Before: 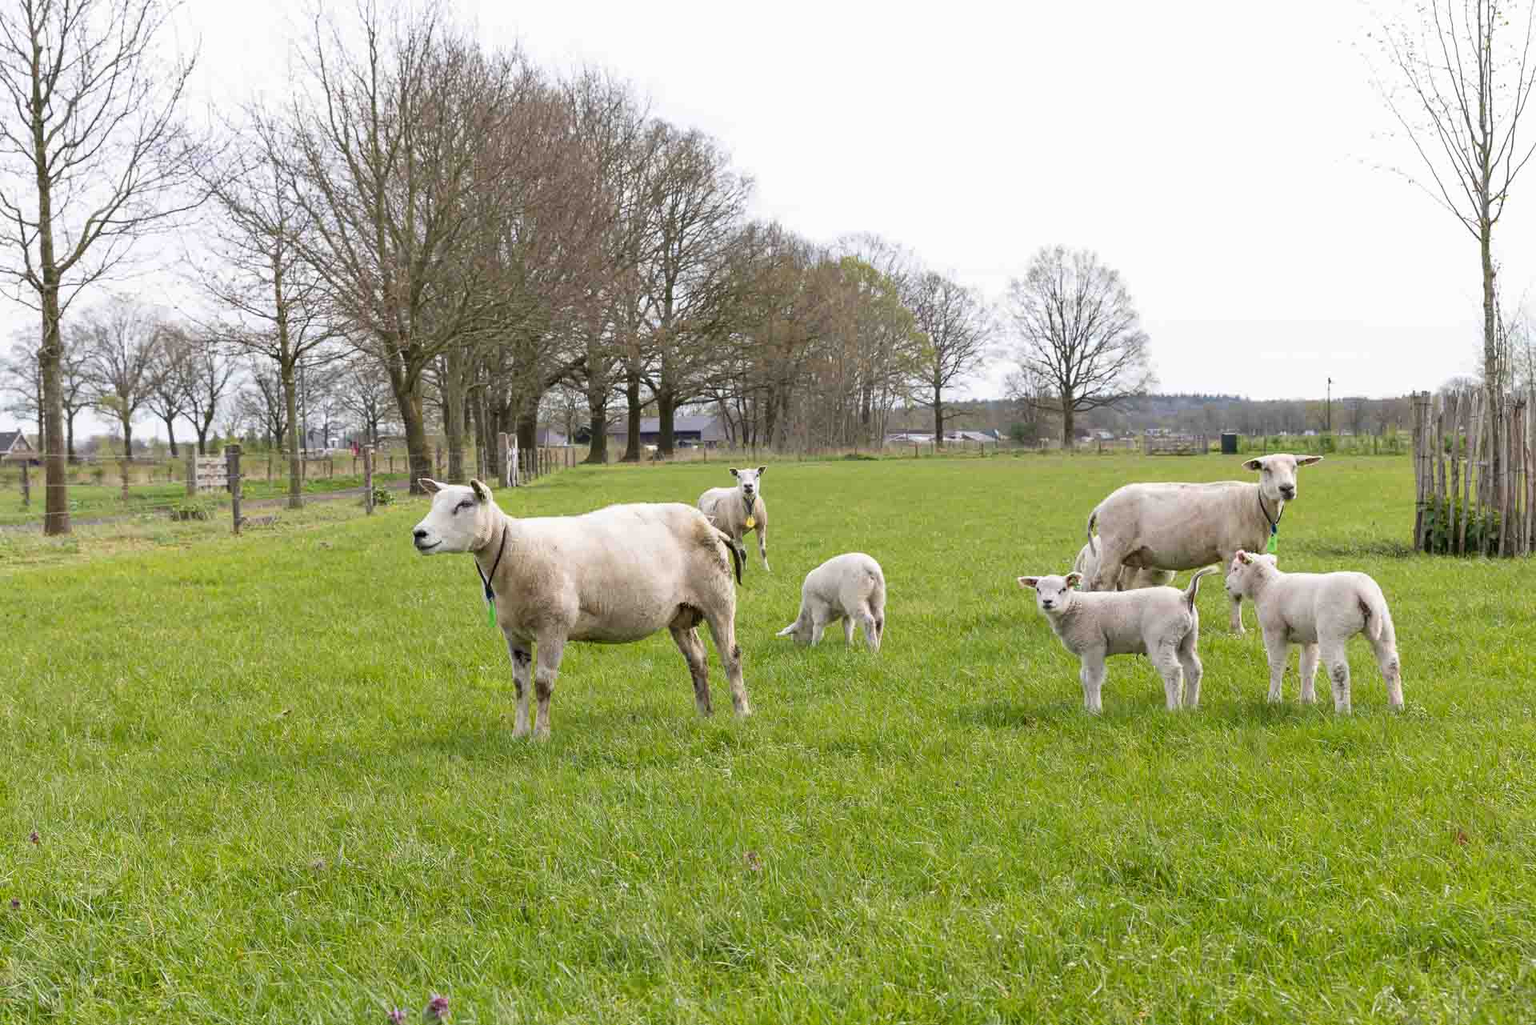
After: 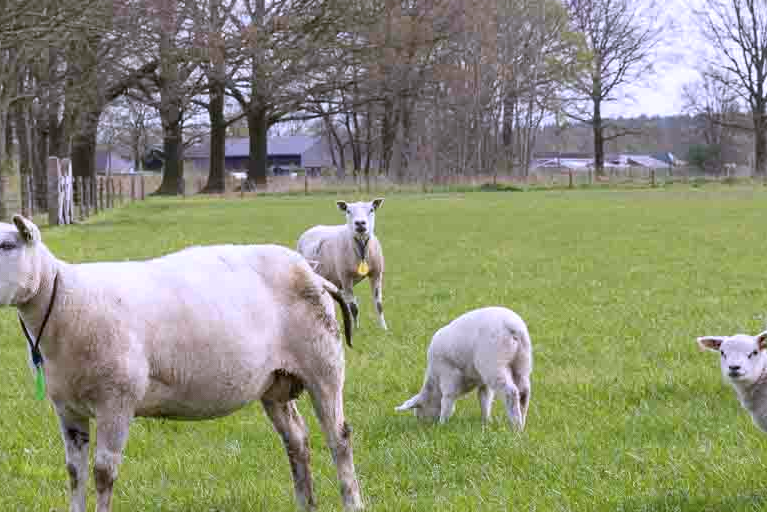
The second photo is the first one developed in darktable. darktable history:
color calibration: output R [1.063, -0.012, -0.003, 0], output B [-0.079, 0.047, 1, 0], illuminant custom, x 0.389, y 0.387, temperature 3838.64 K
crop: left 30%, top 30%, right 30%, bottom 30%
